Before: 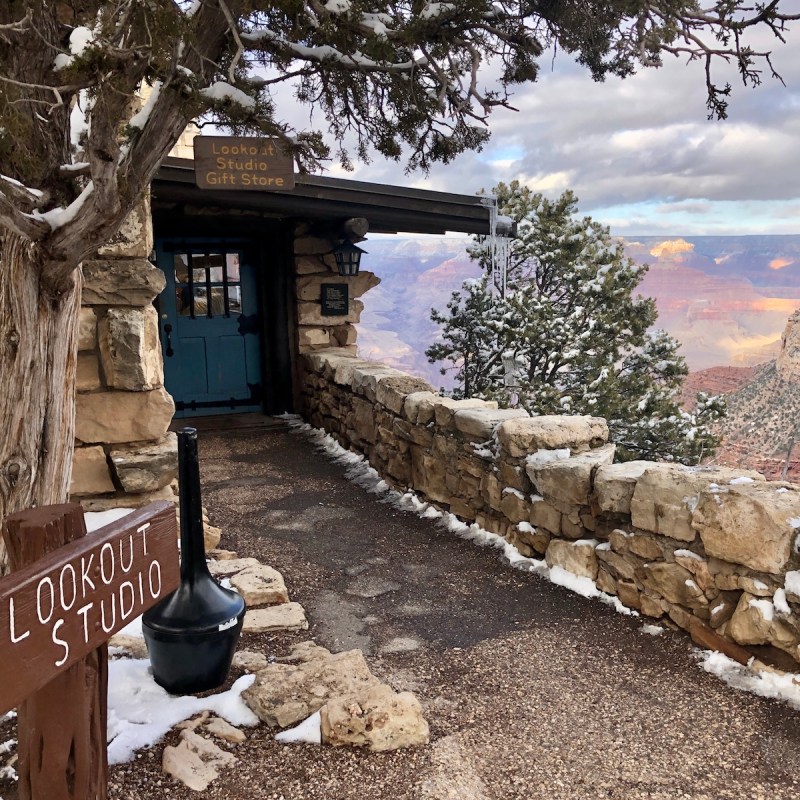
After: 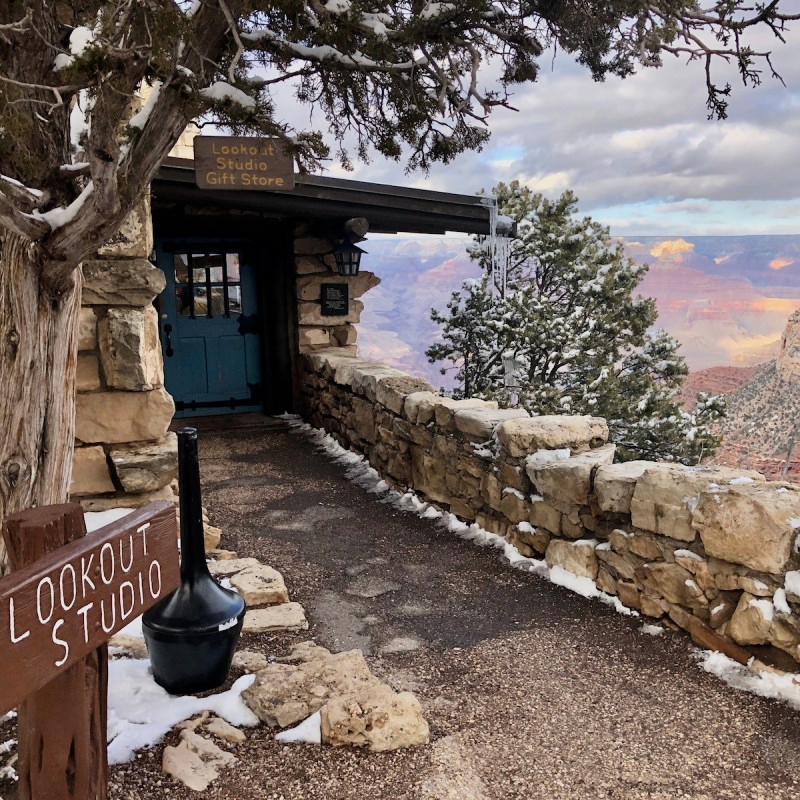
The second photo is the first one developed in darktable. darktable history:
filmic rgb: black relative exposure -11.3 EV, white relative exposure 3.25 EV, hardness 6.72, color science v6 (2022)
exposure: black level correction 0, compensate exposure bias true, compensate highlight preservation false
